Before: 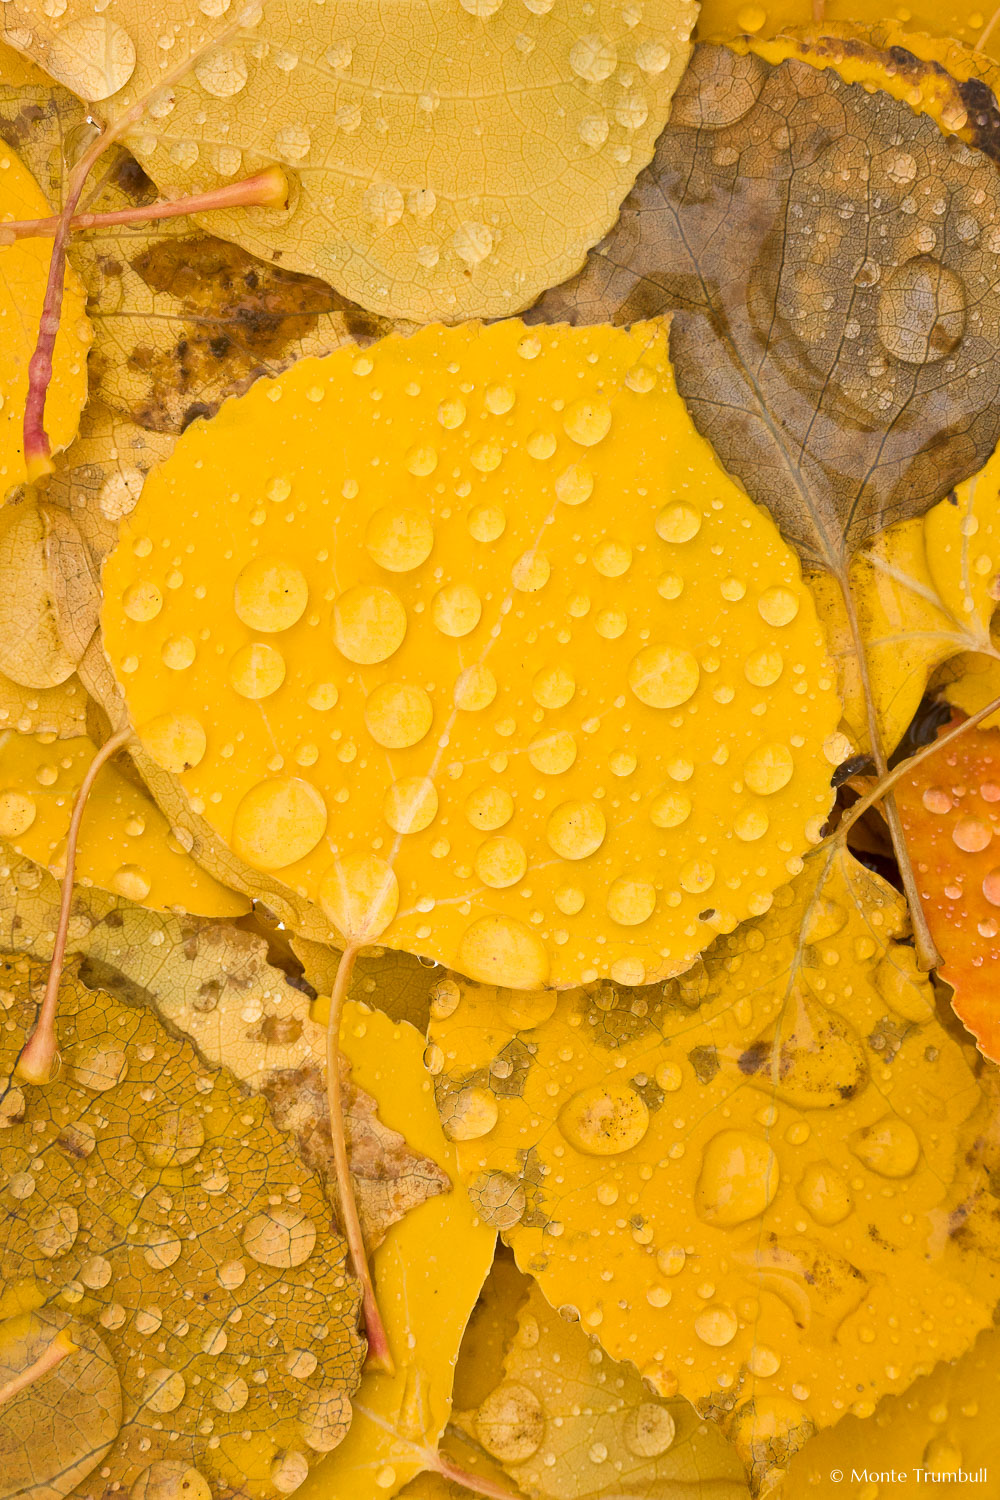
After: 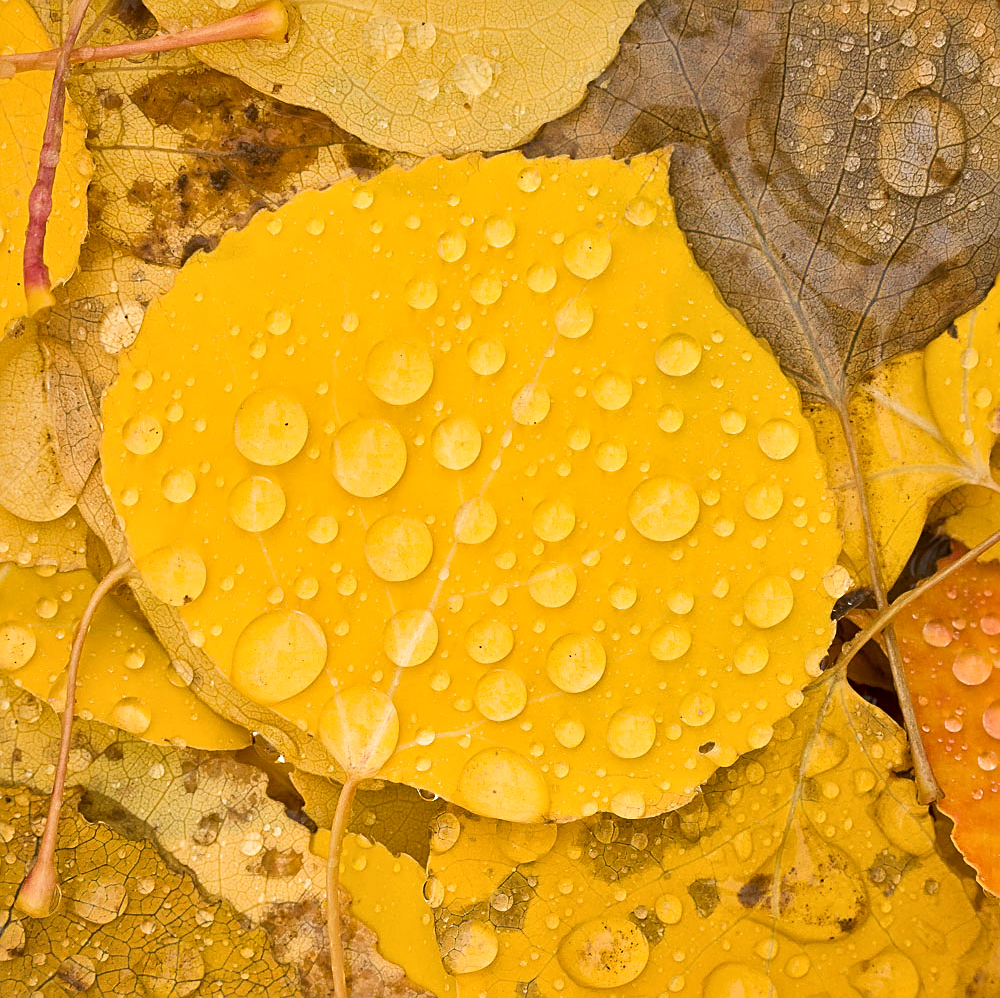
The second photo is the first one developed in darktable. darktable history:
crop: top 11.153%, bottom 22.251%
sharpen: on, module defaults
local contrast: mode bilateral grid, contrast 20, coarseness 50, detail 119%, midtone range 0.2
